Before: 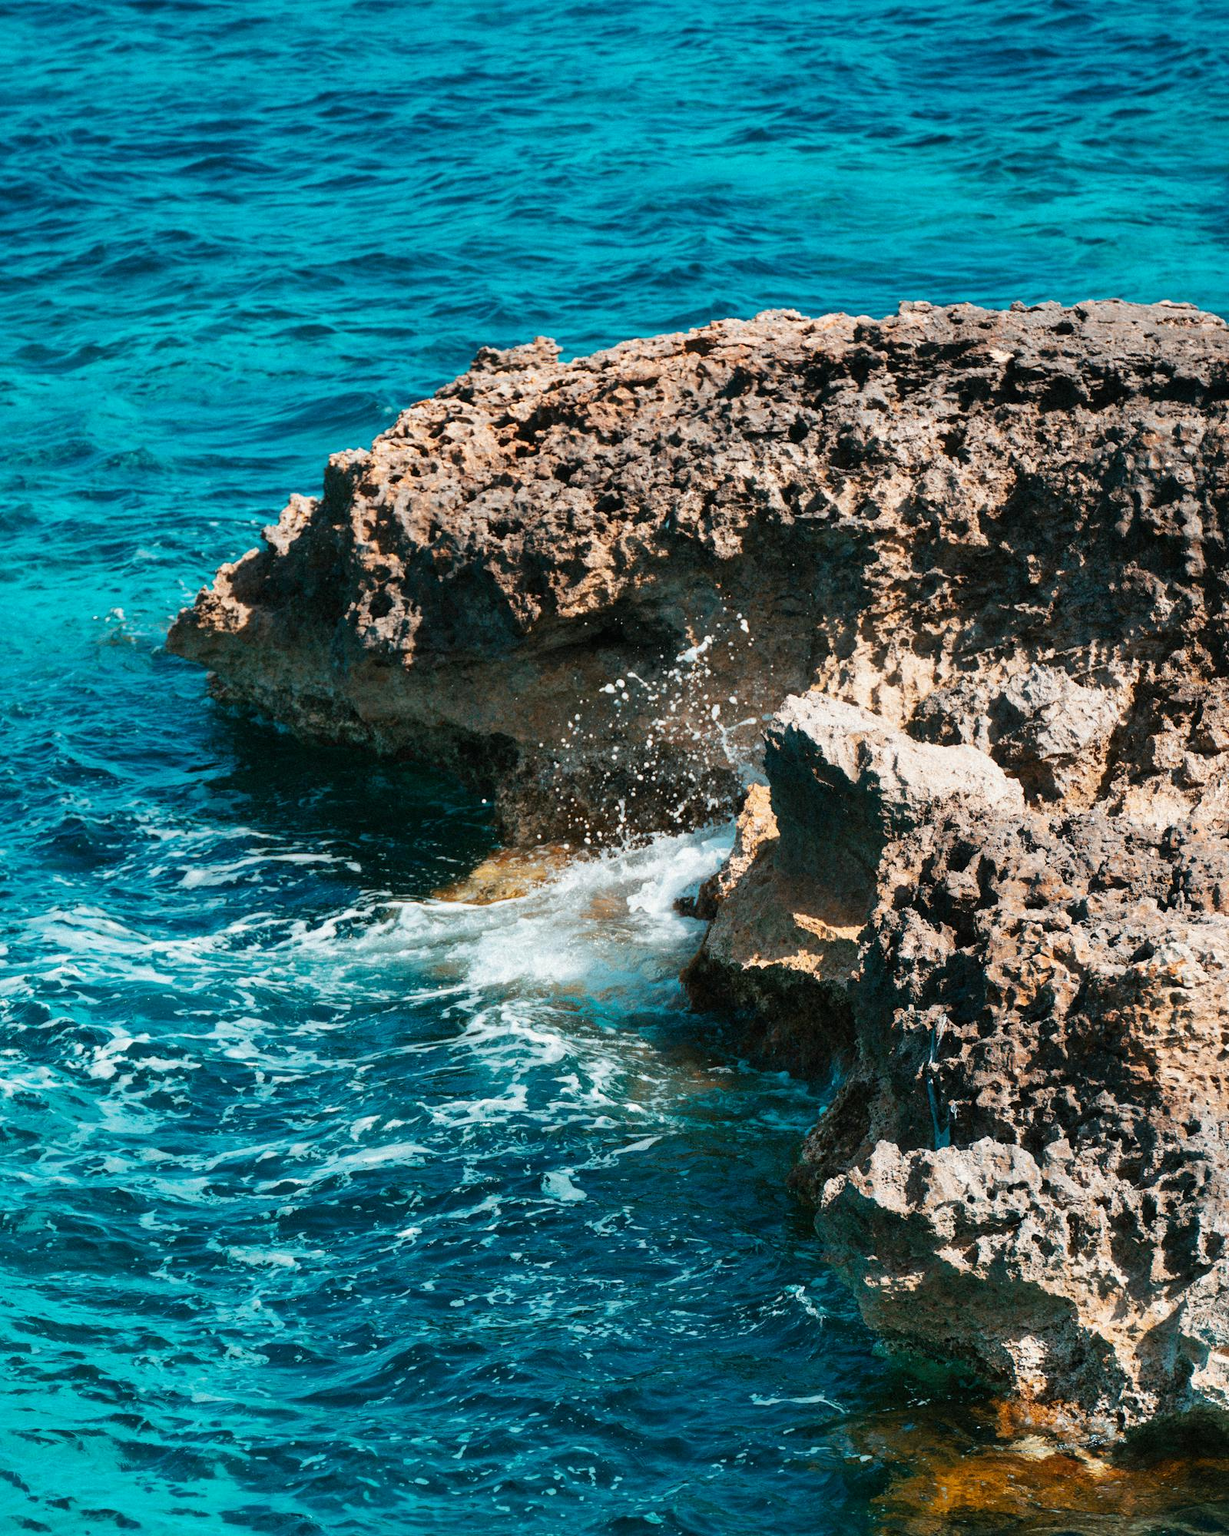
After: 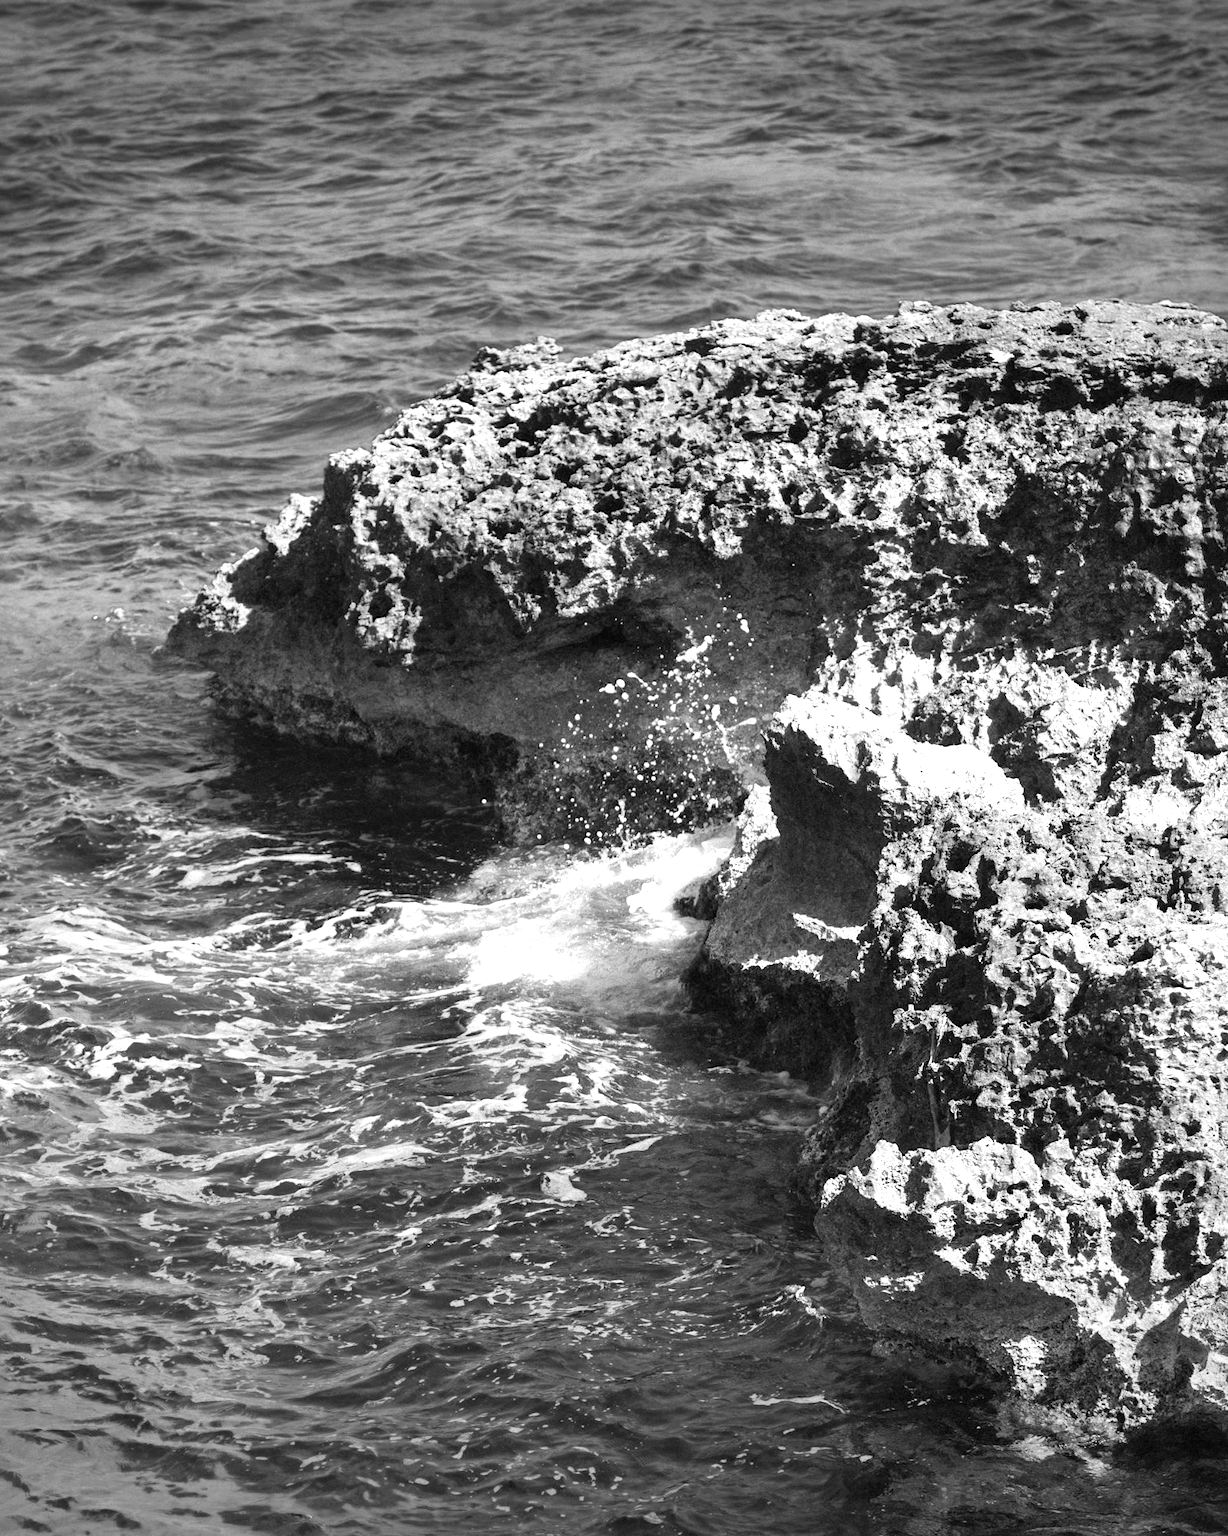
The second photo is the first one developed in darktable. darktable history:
exposure: black level correction 0, exposure 0.7 EV, compensate exposure bias true, compensate highlight preservation false
monochrome: a 0, b 0, size 0.5, highlights 0.57
vignetting: fall-off start 100%, brightness -0.406, saturation -0.3, width/height ratio 1.324, dithering 8-bit output, unbound false
